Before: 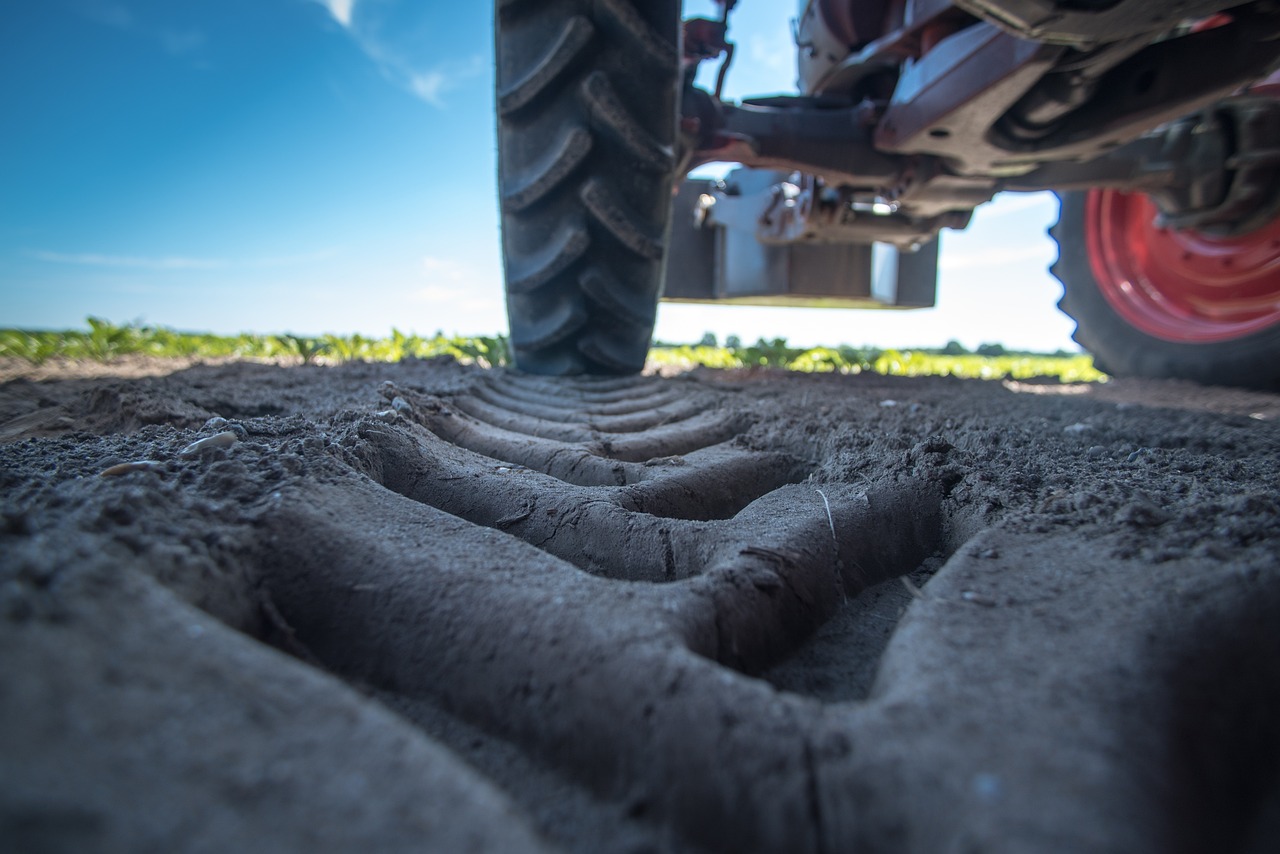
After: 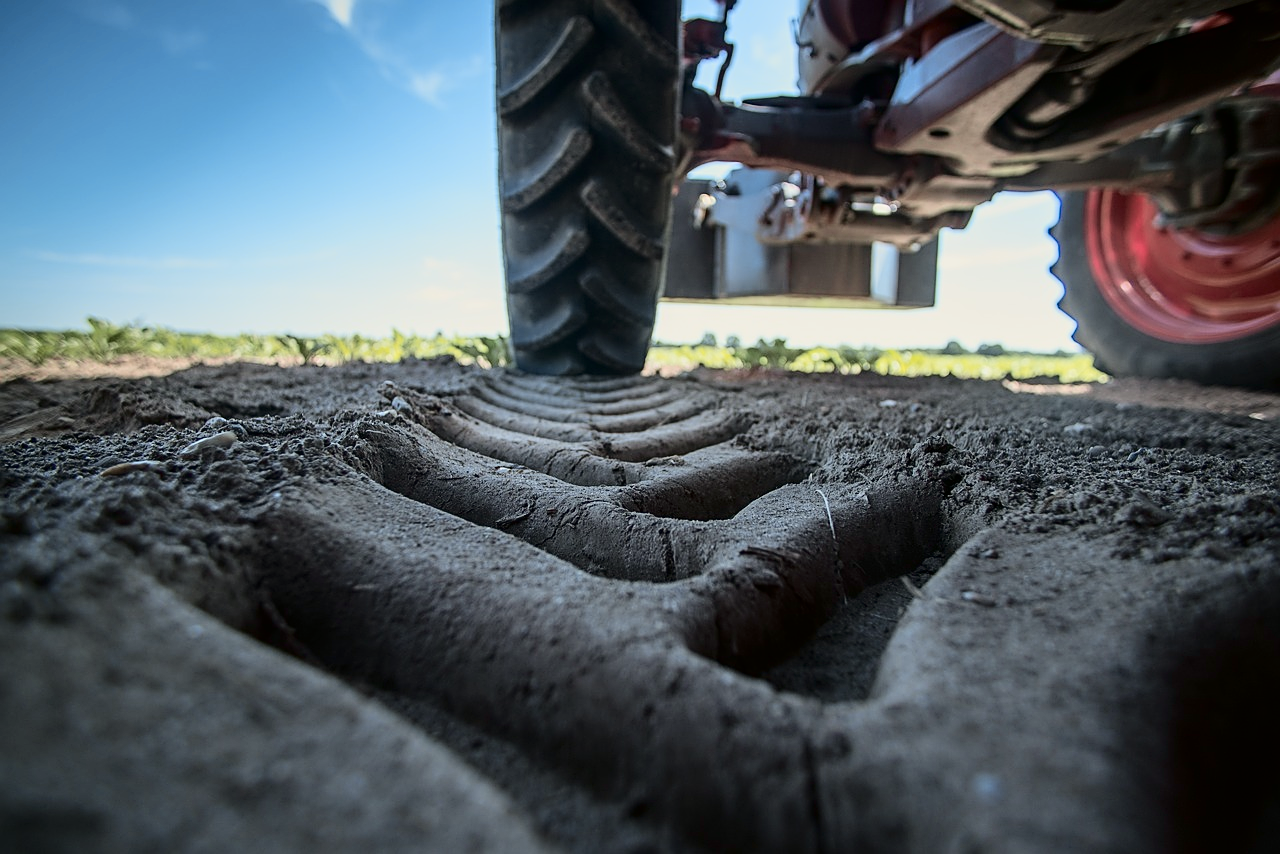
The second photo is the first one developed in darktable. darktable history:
sharpen: on, module defaults
tone curve: curves: ch0 [(0, 0) (0.049, 0.01) (0.154, 0.081) (0.491, 0.56) (0.739, 0.794) (0.992, 0.937)]; ch1 [(0, 0) (0.172, 0.123) (0.317, 0.272) (0.401, 0.422) (0.499, 0.497) (0.531, 0.54) (0.615, 0.603) (0.741, 0.783) (1, 1)]; ch2 [(0, 0) (0.411, 0.424) (0.462, 0.483) (0.544, 0.56) (0.686, 0.638) (1, 1)], color space Lab, independent channels, preserve colors none
